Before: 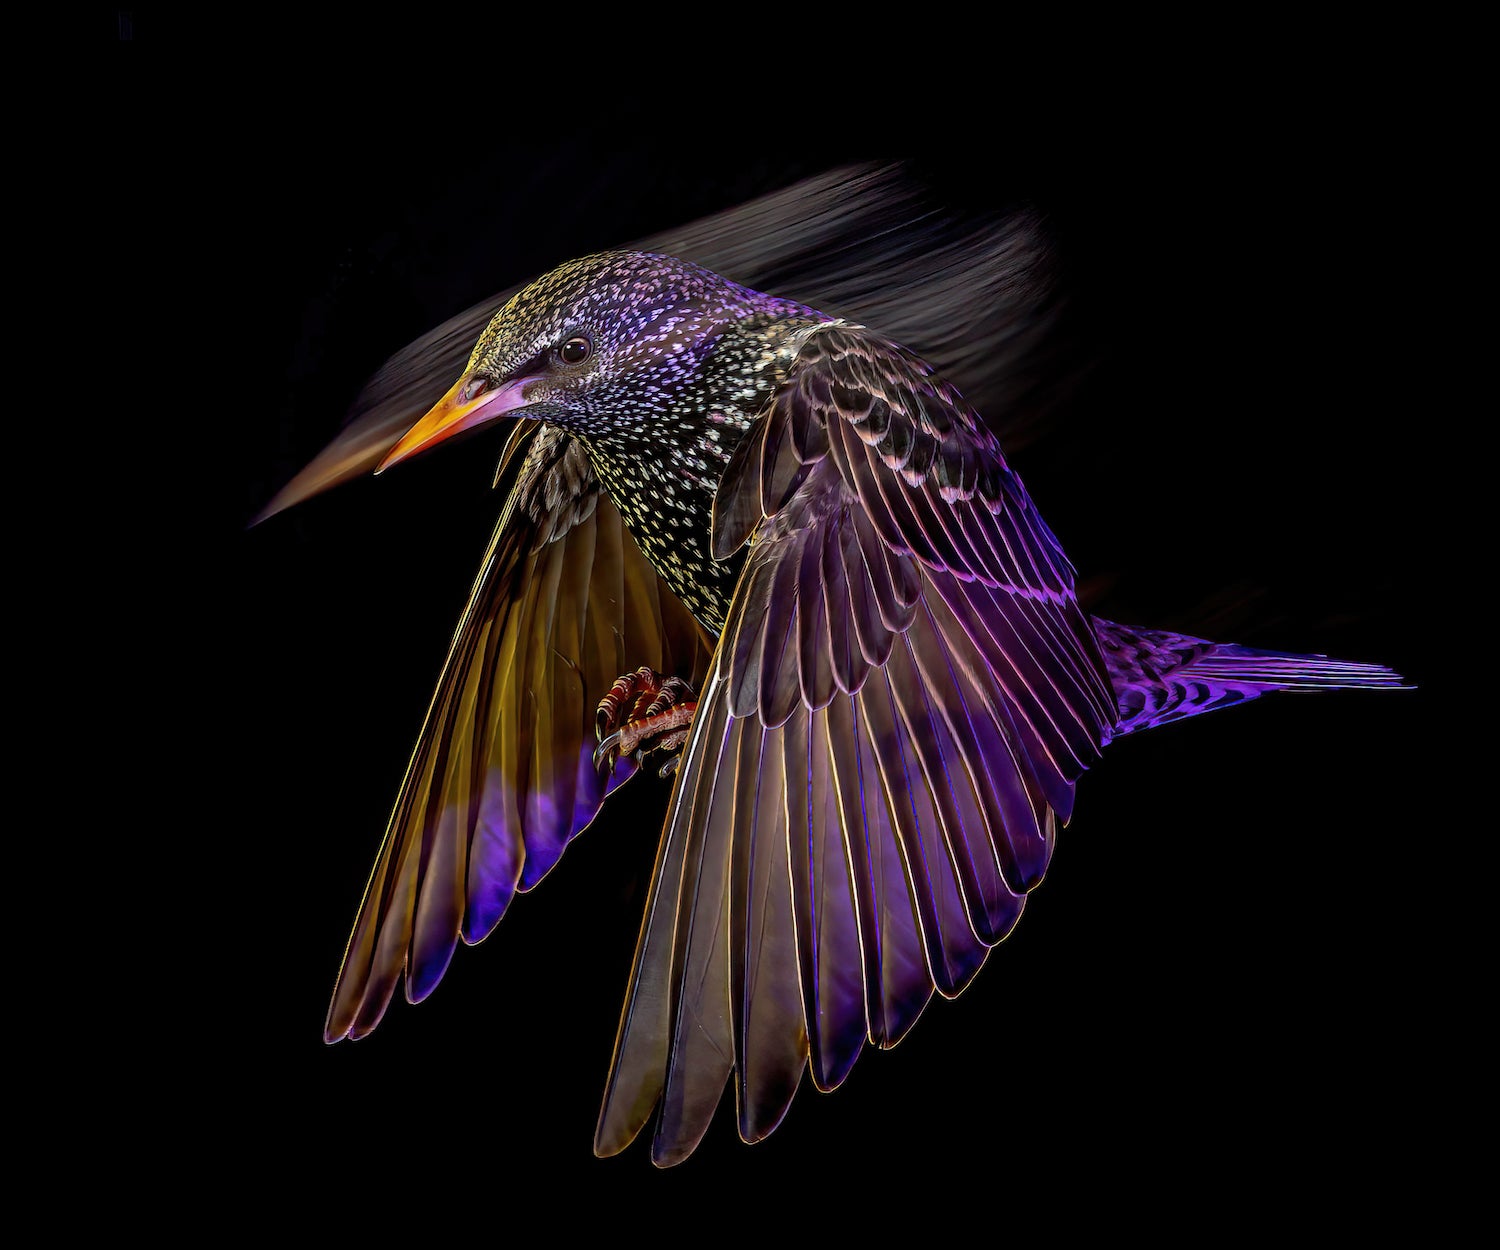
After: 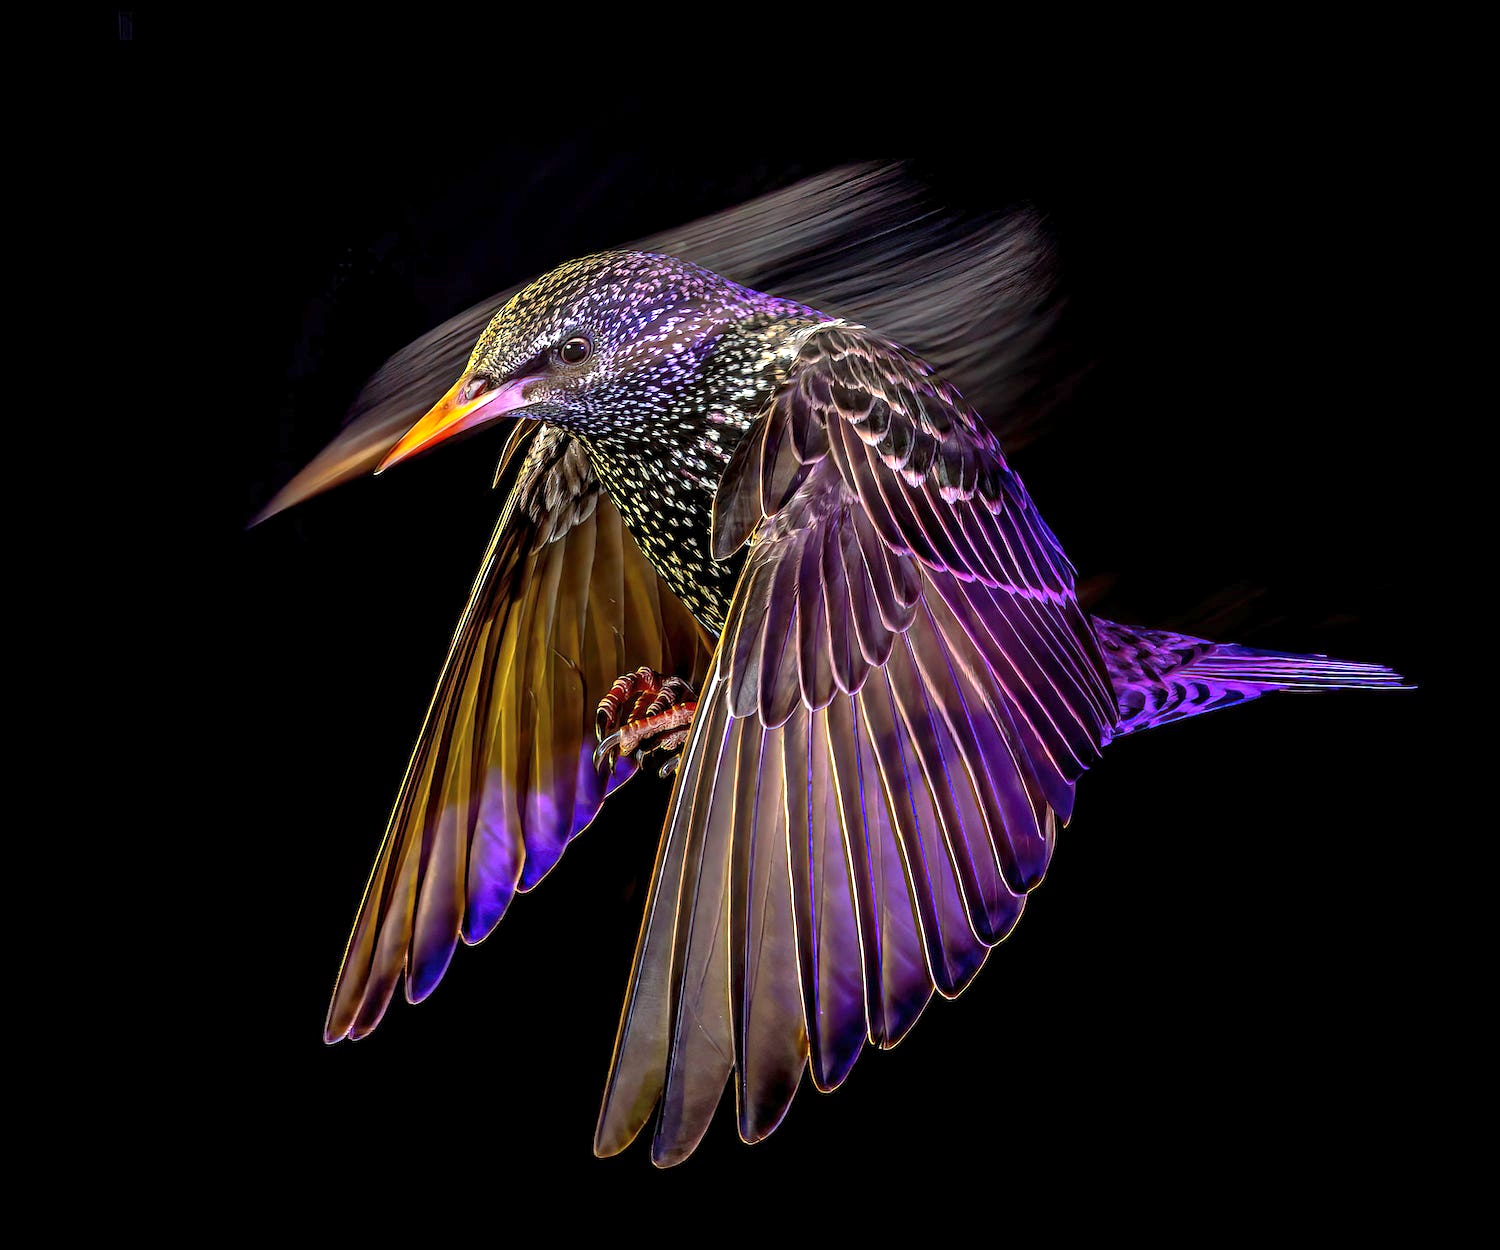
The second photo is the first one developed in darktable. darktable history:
local contrast: highlights 62%, shadows 110%, detail 107%, midtone range 0.531
shadows and highlights: shadows 3.01, highlights -17.2, soften with gaussian
exposure: exposure 0.999 EV, compensate exposure bias true, compensate highlight preservation false
